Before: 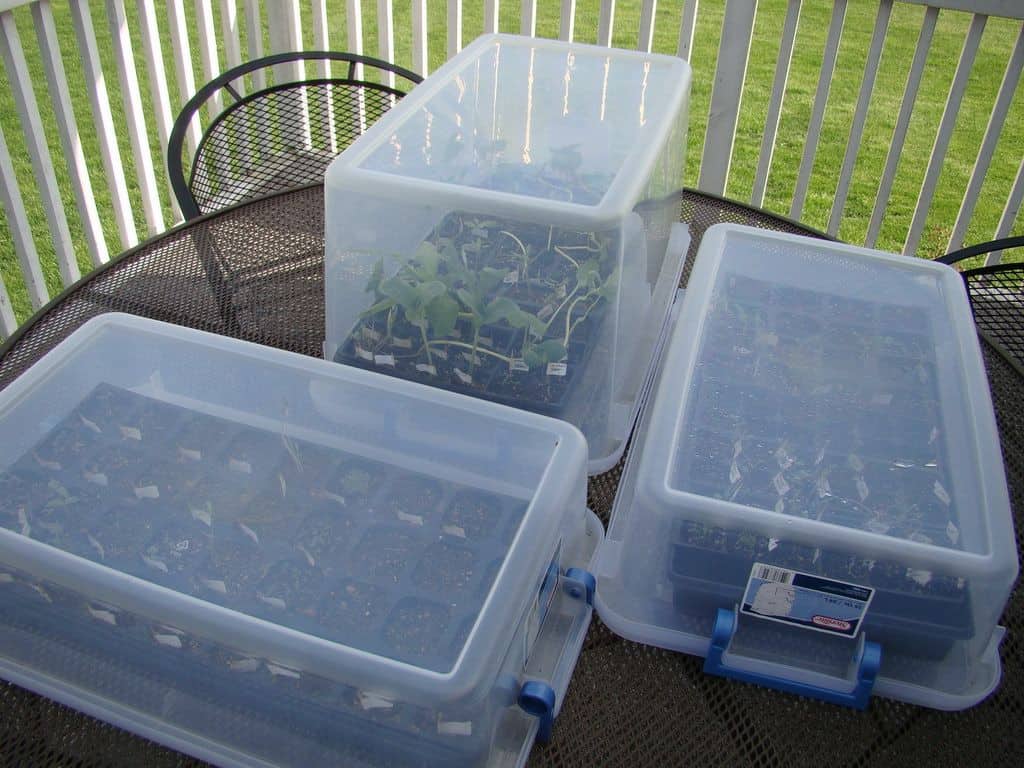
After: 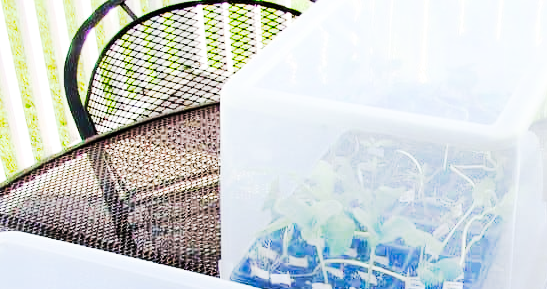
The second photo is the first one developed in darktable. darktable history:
tone curve: curves: ch0 [(0, 0) (0.003, 0.005) (0.011, 0.006) (0.025, 0.004) (0.044, 0.004) (0.069, 0.007) (0.1, 0.014) (0.136, 0.018) (0.177, 0.034) (0.224, 0.065) (0.277, 0.089) (0.335, 0.143) (0.399, 0.219) (0.468, 0.327) (0.543, 0.455) (0.623, 0.63) (0.709, 0.786) (0.801, 0.87) (0.898, 0.922) (1, 1)], preserve colors none
exposure: black level correction 0.001, exposure 1.844 EV, compensate highlight preservation false
crop: left 10.22%, top 10.608%, right 36.276%, bottom 51.701%
filmic rgb: black relative exposure -5.01 EV, white relative exposure 3.97 EV, hardness 2.9, contrast 1.301, highlights saturation mix -29.14%
